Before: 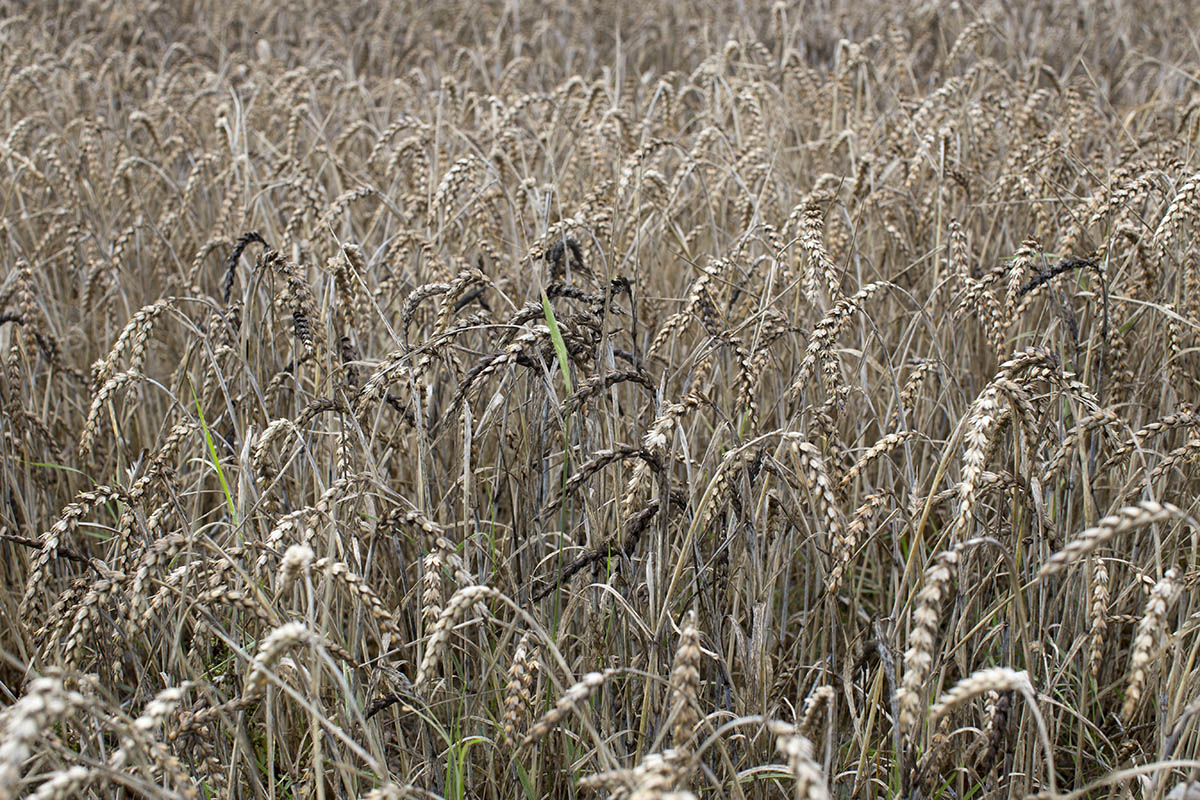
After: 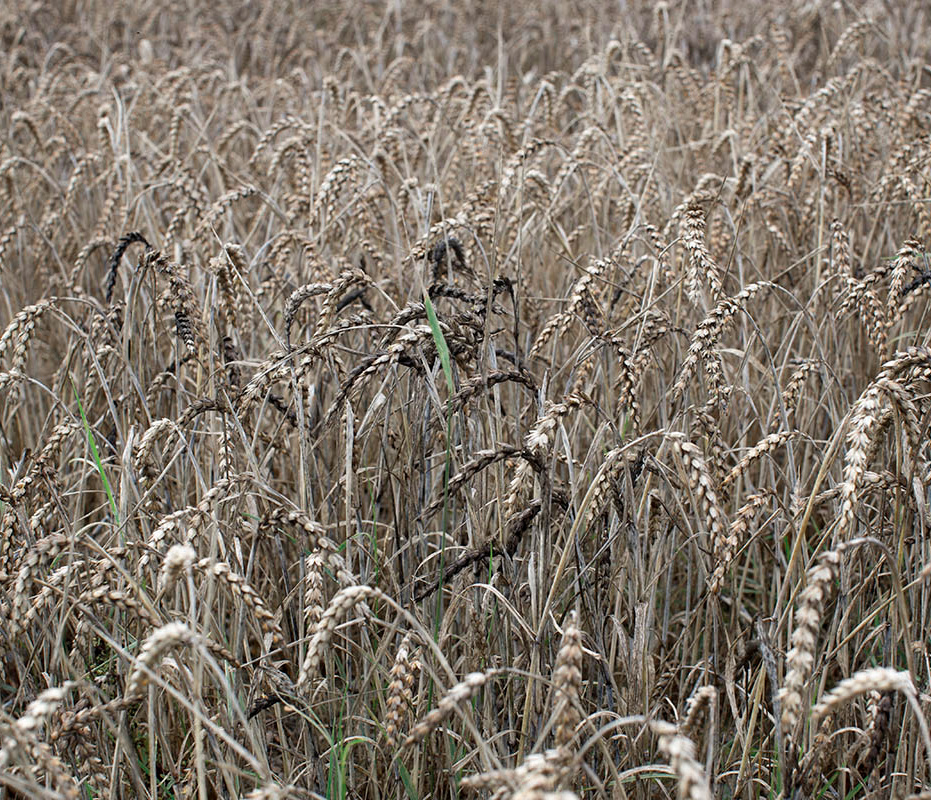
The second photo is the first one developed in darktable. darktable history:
crop: left 9.857%, right 12.488%
color zones: curves: ch0 [(0, 0.5) (0.125, 0.4) (0.25, 0.5) (0.375, 0.4) (0.5, 0.4) (0.625, 0.35) (0.75, 0.35) (0.875, 0.5)]; ch1 [(0, 0.35) (0.125, 0.45) (0.25, 0.35) (0.375, 0.35) (0.5, 0.35) (0.625, 0.35) (0.75, 0.45) (0.875, 0.35)]; ch2 [(0, 0.6) (0.125, 0.5) (0.25, 0.5) (0.375, 0.6) (0.5, 0.6) (0.625, 0.5) (0.75, 0.5) (0.875, 0.5)]
